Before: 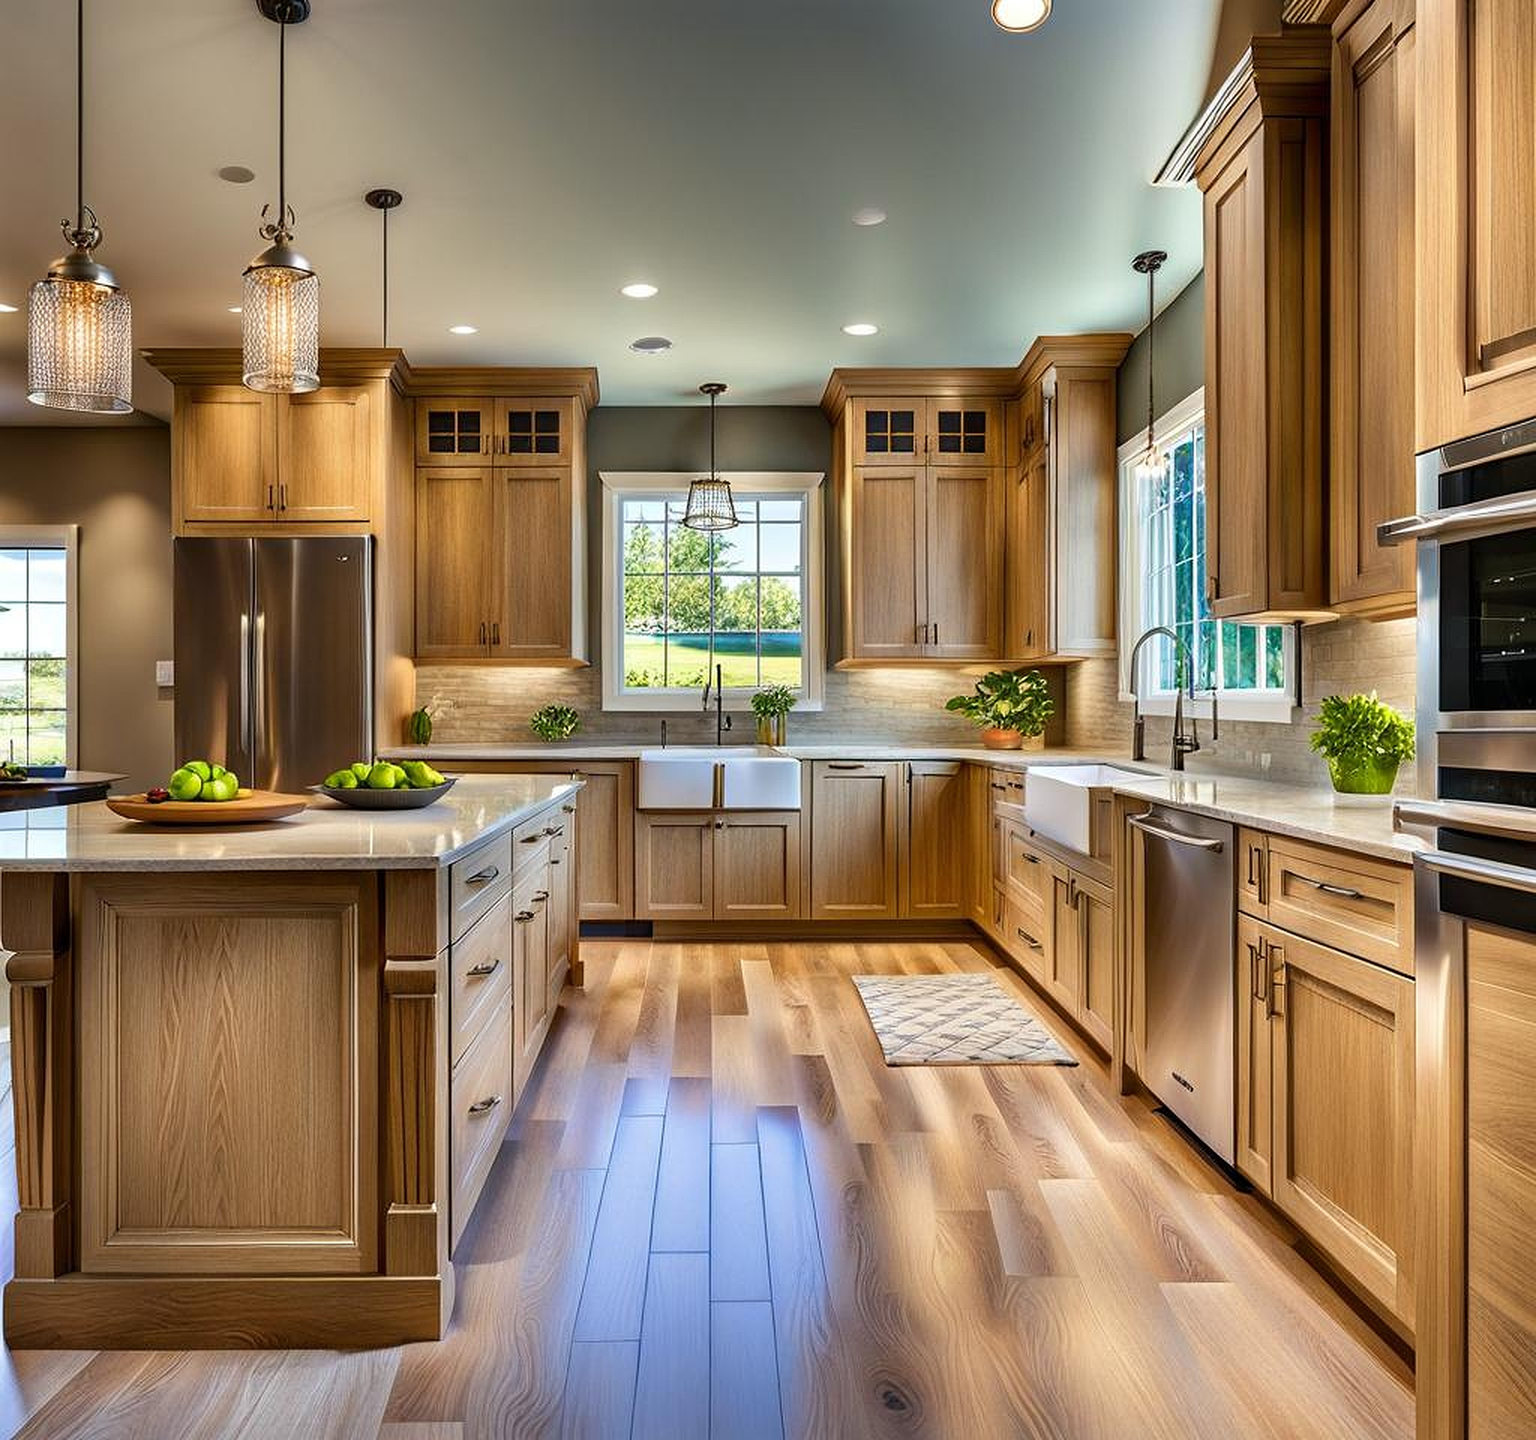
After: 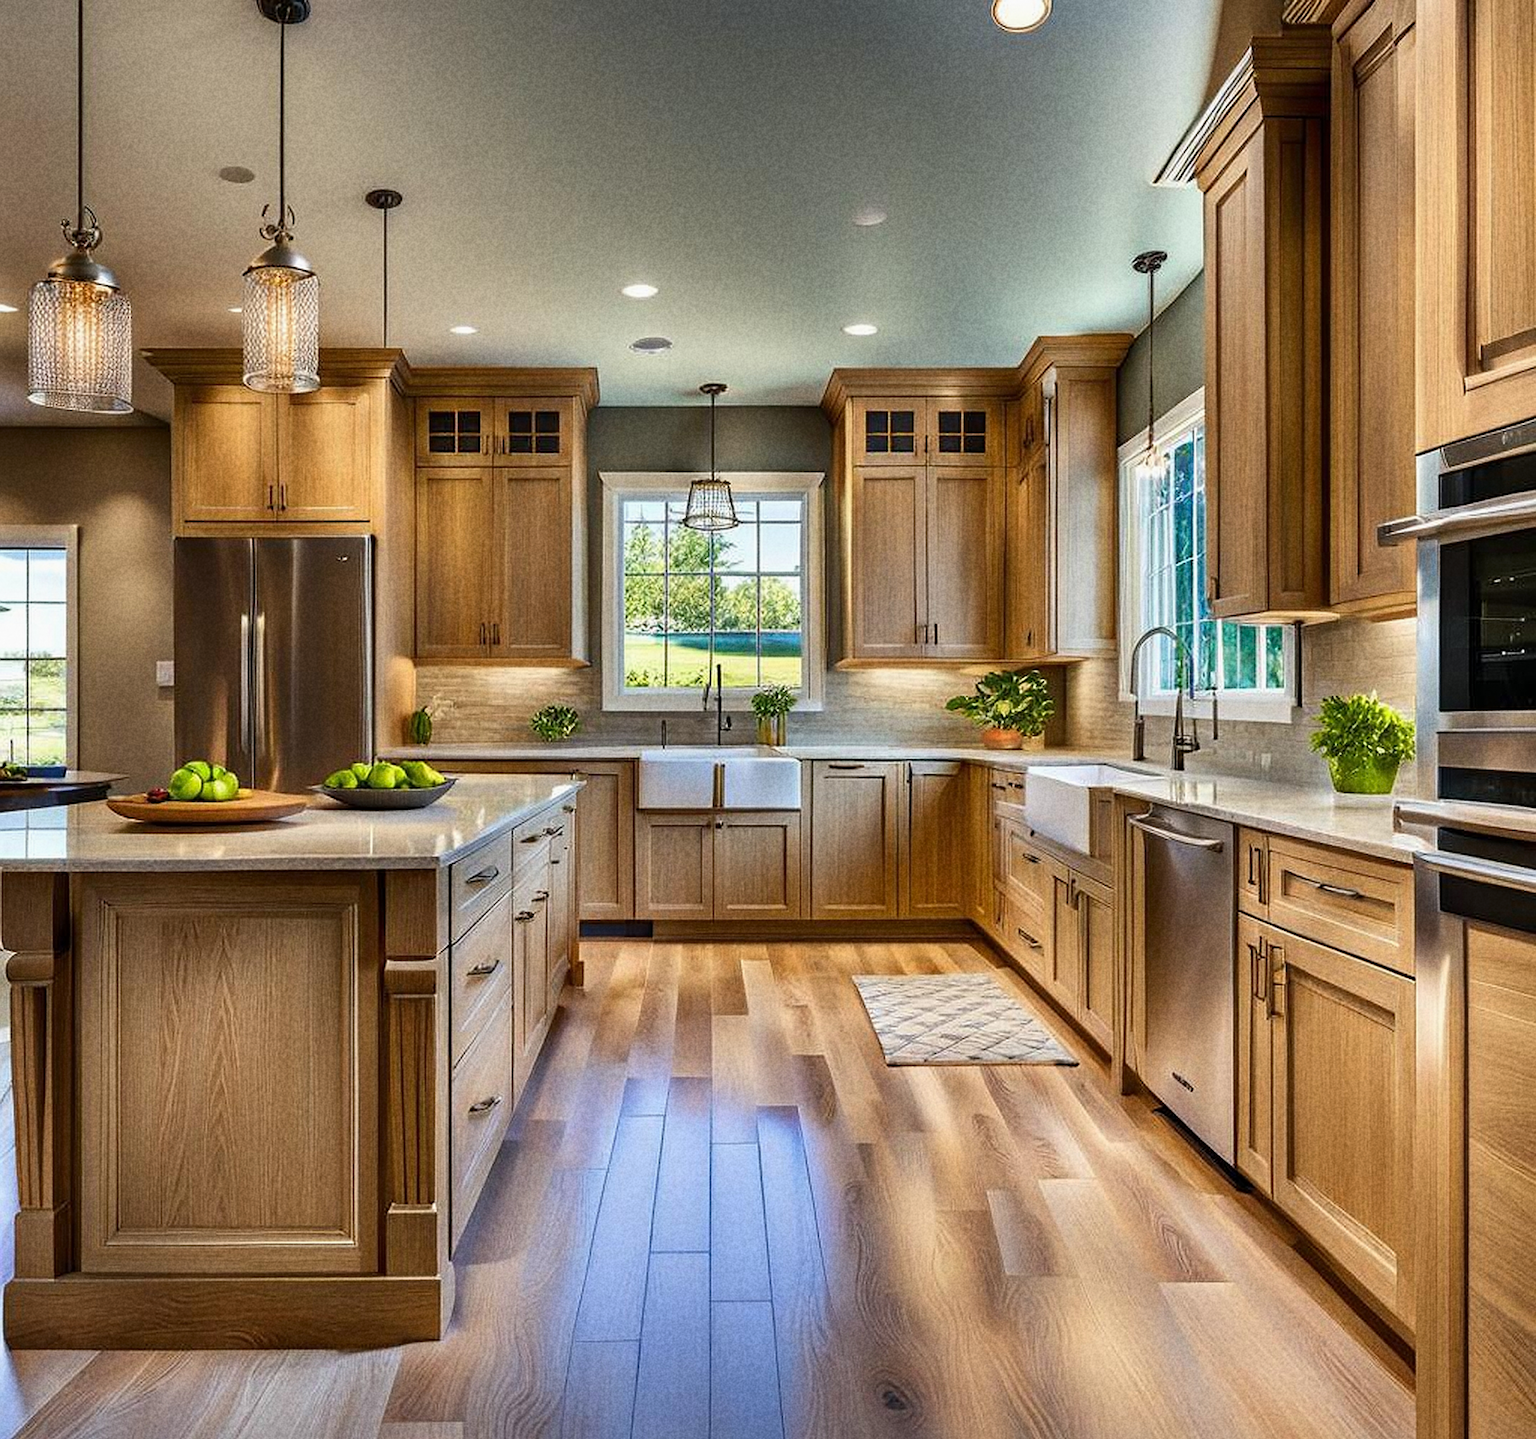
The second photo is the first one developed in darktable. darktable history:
exposure: exposure -0.064 EV, compensate highlight preservation false
grain: coarseness 22.88 ISO
